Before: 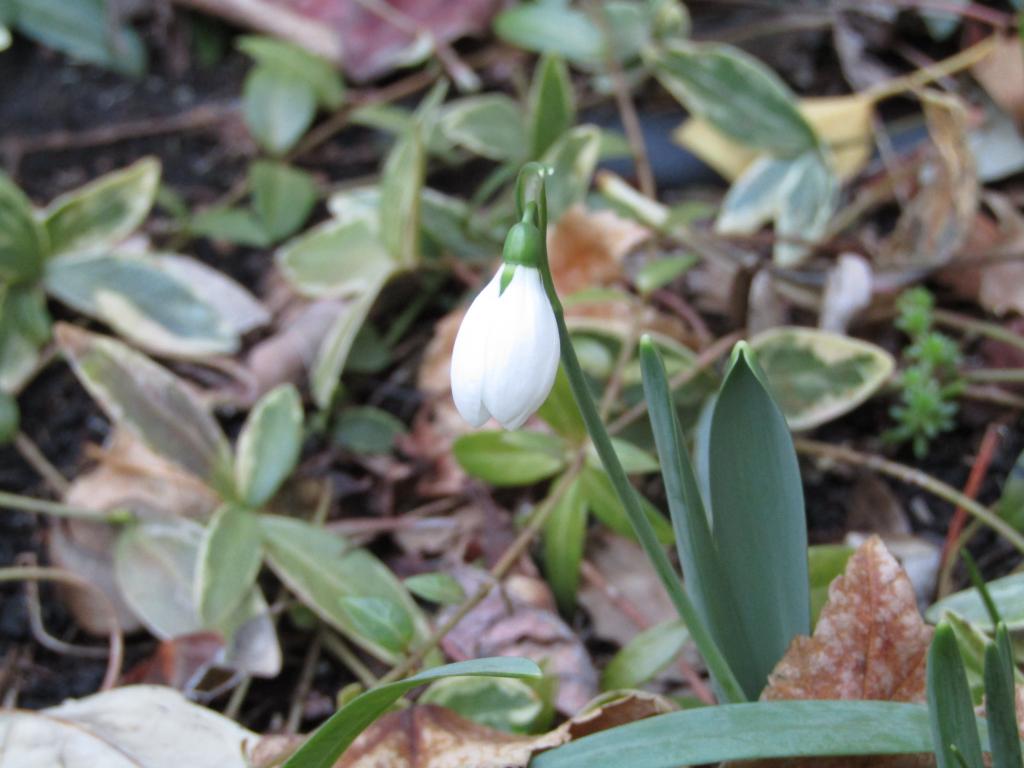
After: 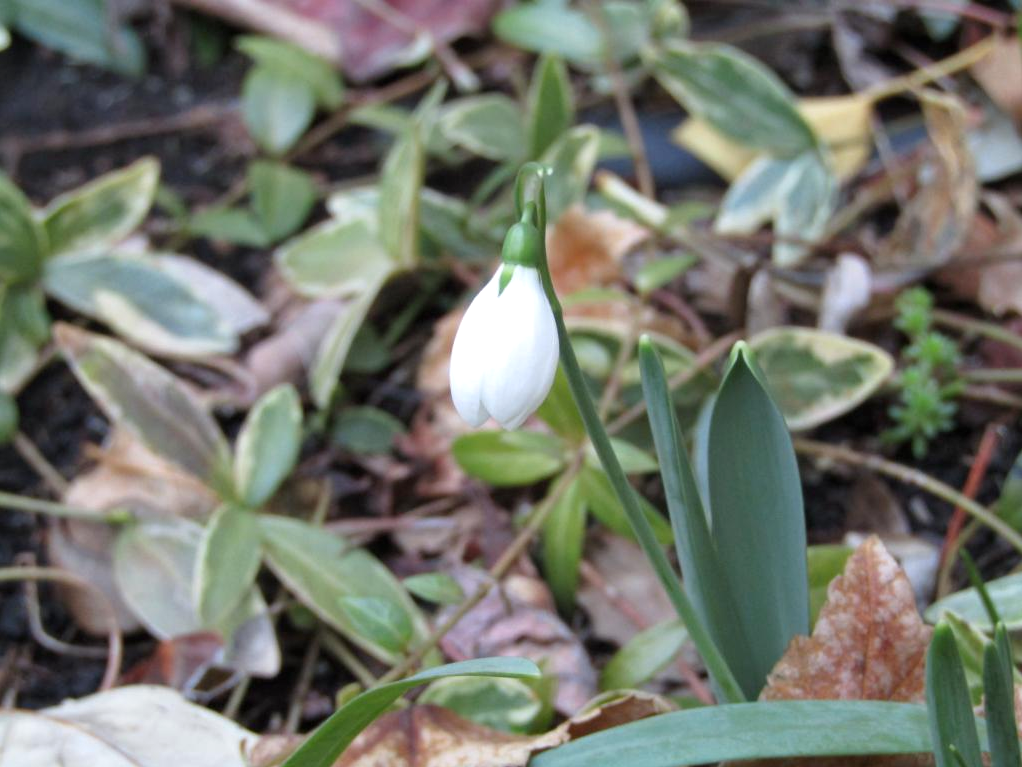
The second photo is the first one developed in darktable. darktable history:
exposure: black level correction 0.001, exposure 0.14 EV, compensate highlight preservation false
crop and rotate: left 0.126%
